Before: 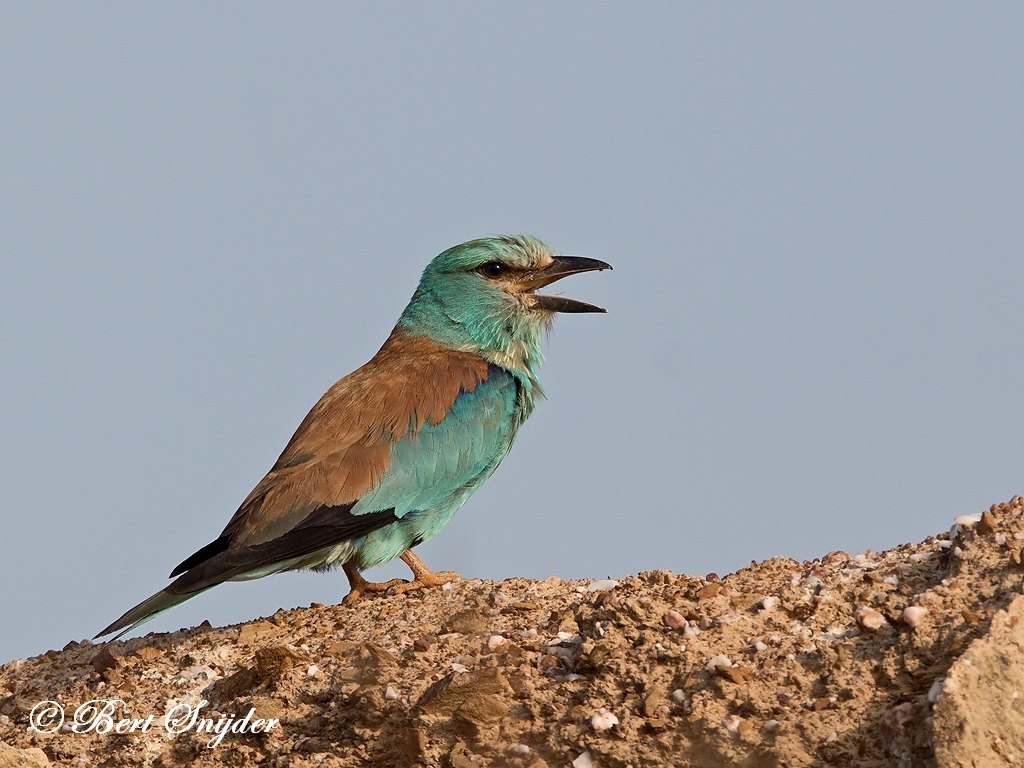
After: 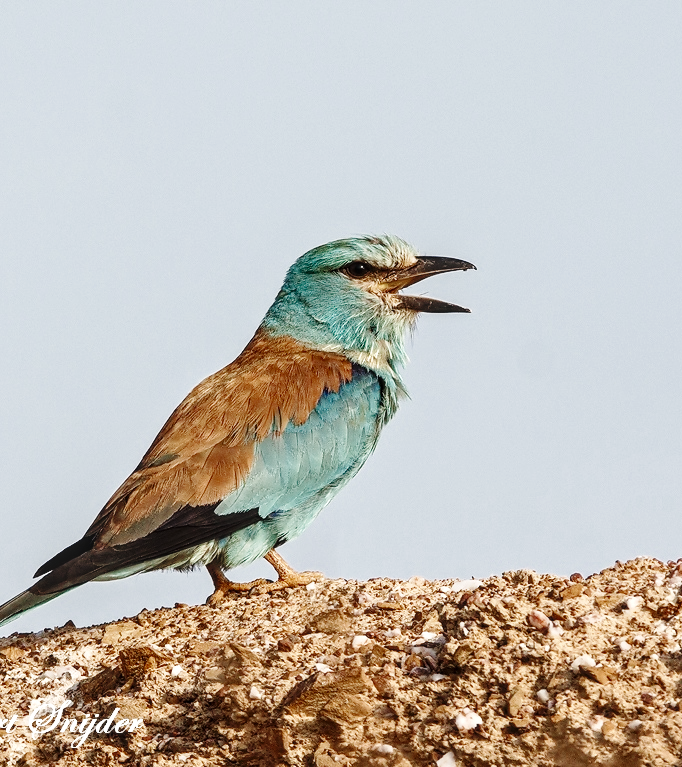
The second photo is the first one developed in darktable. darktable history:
base curve: curves: ch0 [(0, 0) (0.036, 0.025) (0.121, 0.166) (0.206, 0.329) (0.605, 0.79) (1, 1)], preserve colors none
crop and rotate: left 13.337%, right 19.991%
local contrast: on, module defaults
color zones: curves: ch0 [(0, 0.5) (0.125, 0.4) (0.25, 0.5) (0.375, 0.4) (0.5, 0.4) (0.625, 0.35) (0.75, 0.35) (0.875, 0.5)]; ch1 [(0, 0.35) (0.125, 0.45) (0.25, 0.35) (0.375, 0.35) (0.5, 0.35) (0.625, 0.35) (0.75, 0.45) (0.875, 0.35)]; ch2 [(0, 0.6) (0.125, 0.5) (0.25, 0.5) (0.375, 0.6) (0.5, 0.6) (0.625, 0.5) (0.75, 0.5) (0.875, 0.5)]
exposure: black level correction 0, exposure 1.2 EV, compensate exposure bias true, compensate highlight preservation false
